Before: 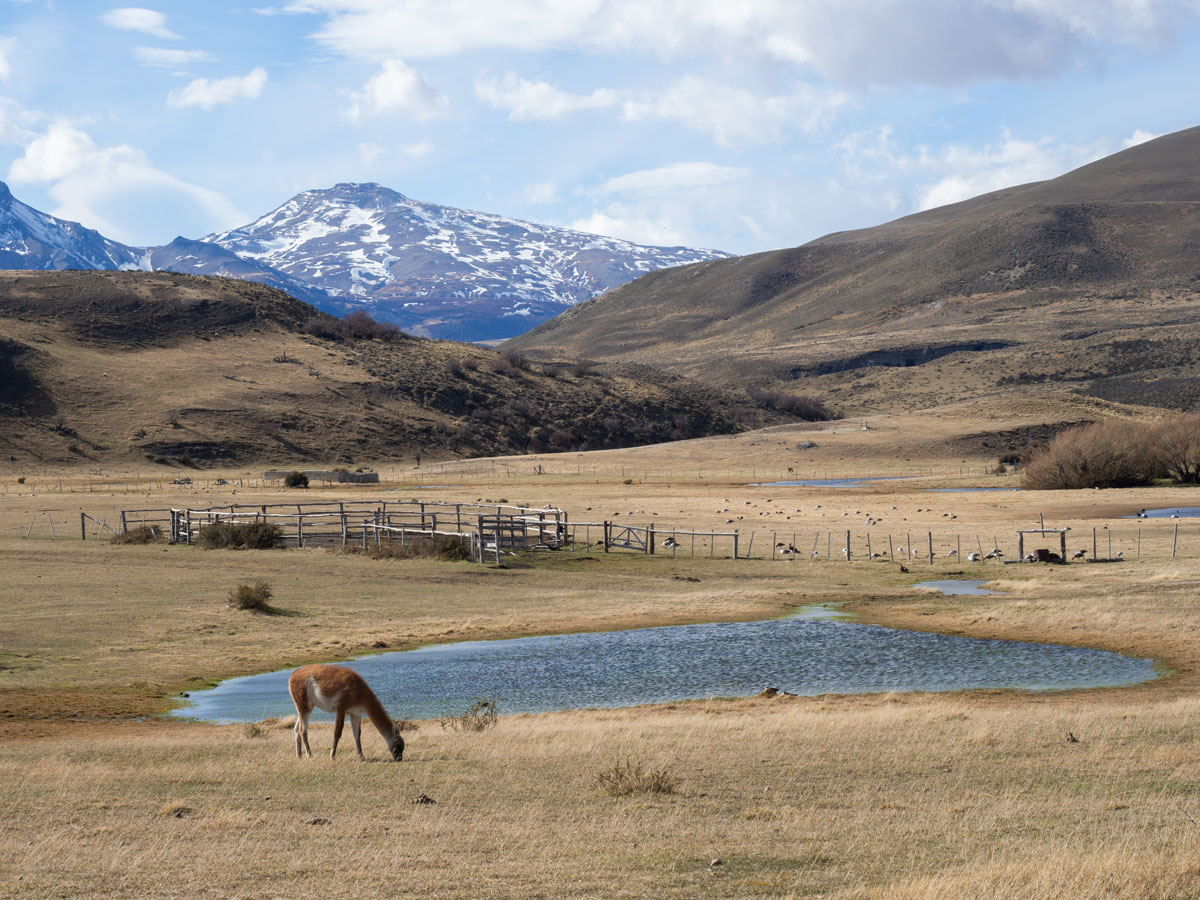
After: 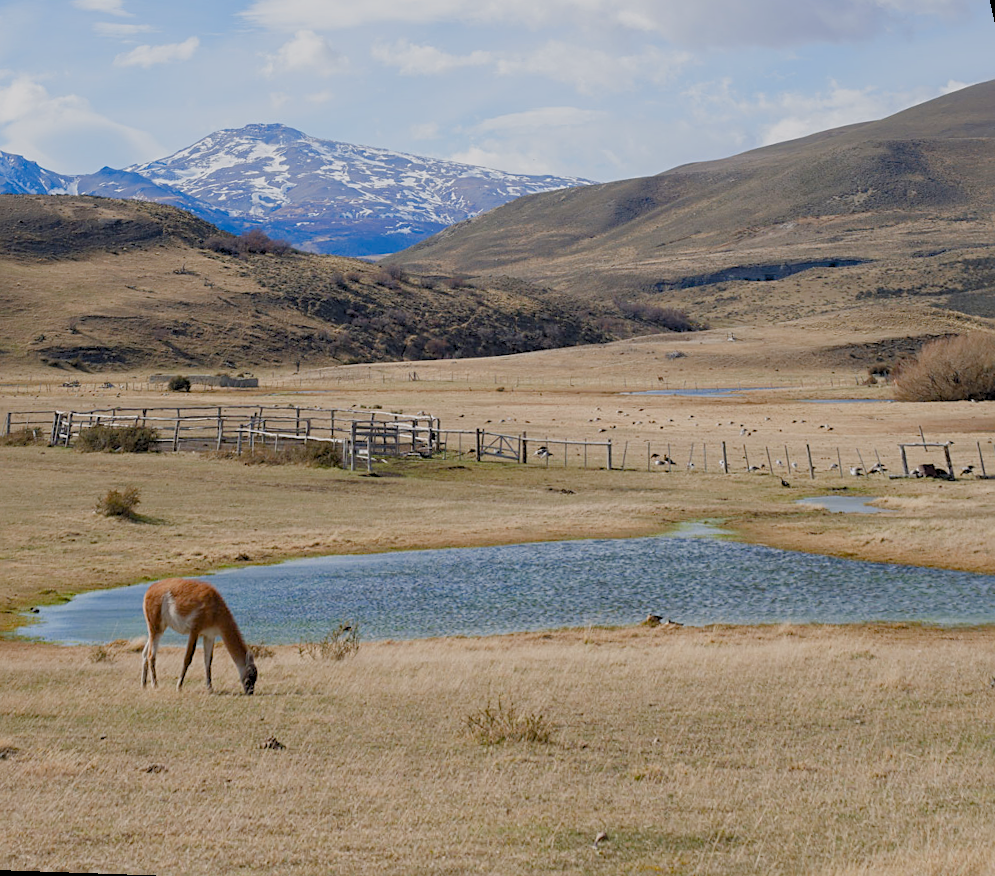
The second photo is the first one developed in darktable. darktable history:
rotate and perspective: rotation 0.72°, lens shift (vertical) -0.352, lens shift (horizontal) -0.051, crop left 0.152, crop right 0.859, crop top 0.019, crop bottom 0.964
sharpen: radius 2.529, amount 0.323
levels: levels [0.073, 0.497, 0.972]
color balance rgb: shadows lift › chroma 1%, shadows lift › hue 113°, highlights gain › chroma 0.2%, highlights gain › hue 333°, perceptual saturation grading › global saturation 20%, perceptual saturation grading › highlights -50%, perceptual saturation grading › shadows 25%, contrast -30%
